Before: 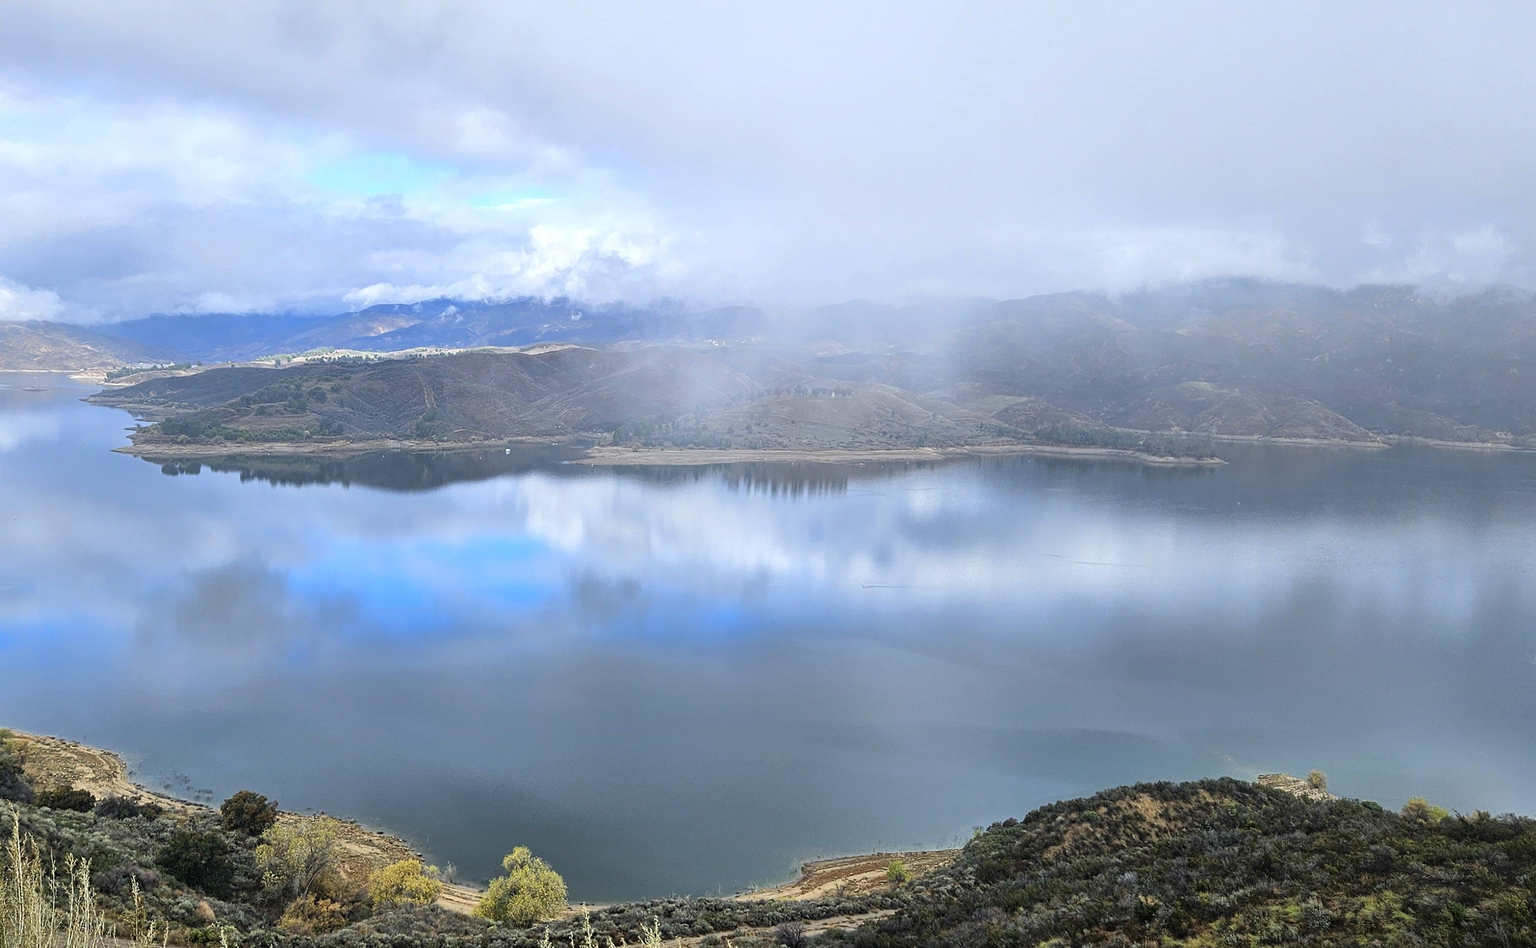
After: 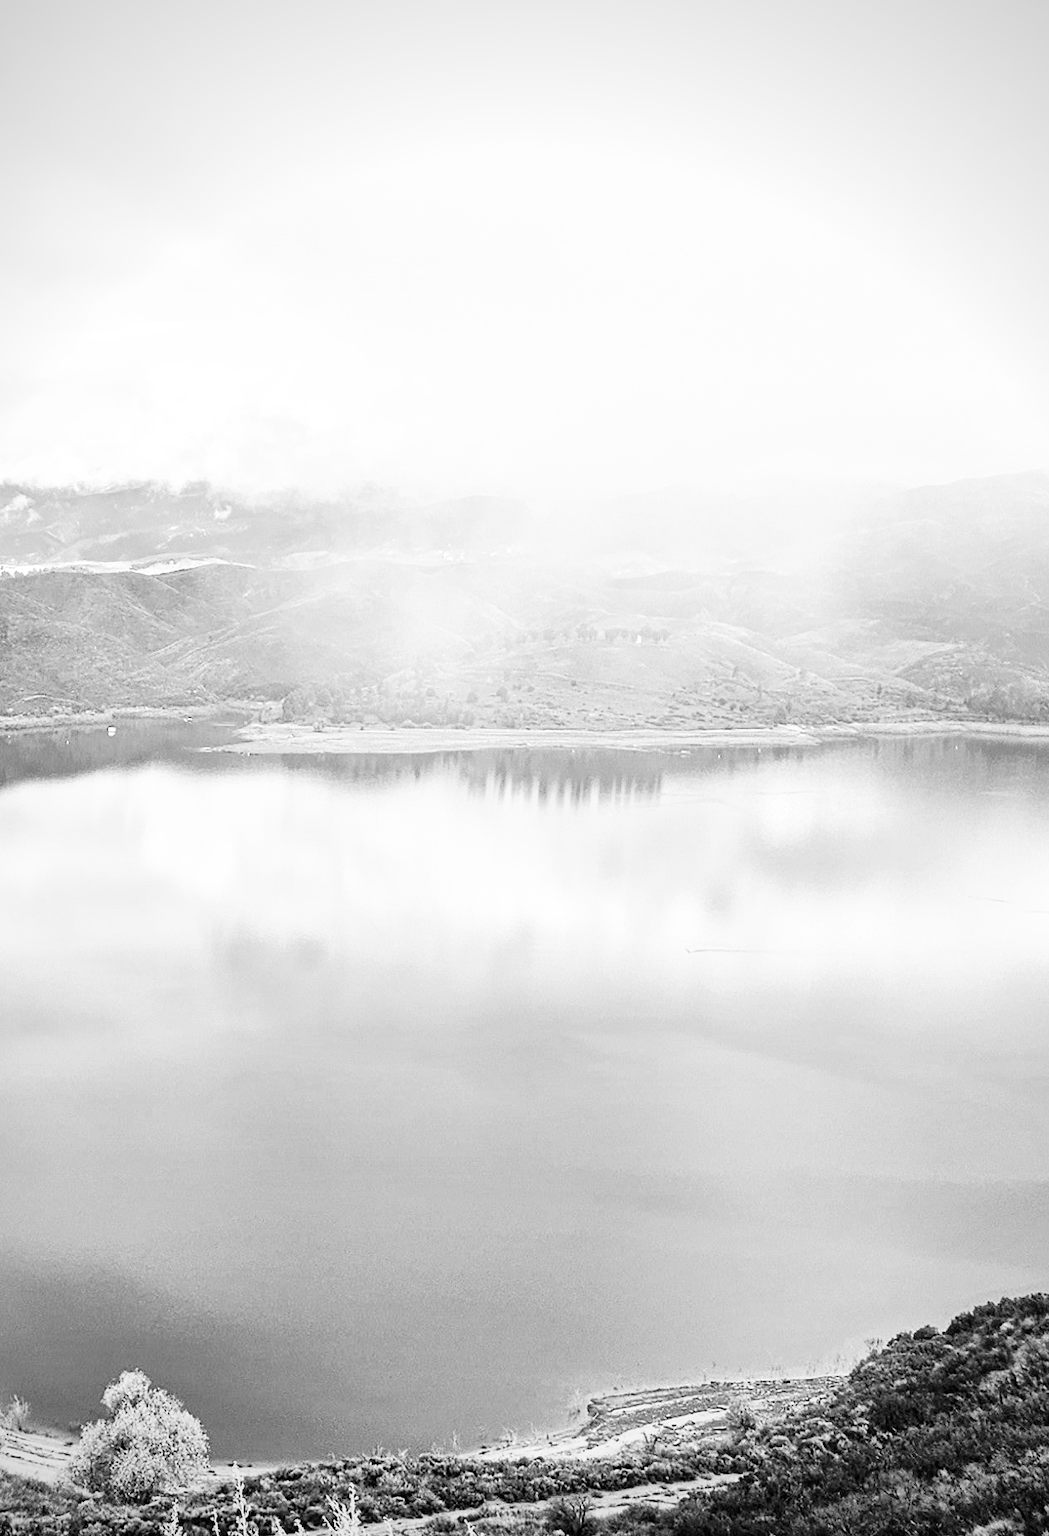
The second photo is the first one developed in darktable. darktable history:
color correction: highlights a* -2.68, highlights b* 2.57
vignetting: fall-off radius 60.92%
monochrome: on, module defaults
local contrast: mode bilateral grid, contrast 10, coarseness 25, detail 115%, midtone range 0.2
crop: left 28.583%, right 29.231%
color calibration: x 0.37, y 0.382, temperature 4313.32 K
base curve: curves: ch0 [(0, 0) (0.007, 0.004) (0.027, 0.03) (0.046, 0.07) (0.207, 0.54) (0.442, 0.872) (0.673, 0.972) (1, 1)], preserve colors none
